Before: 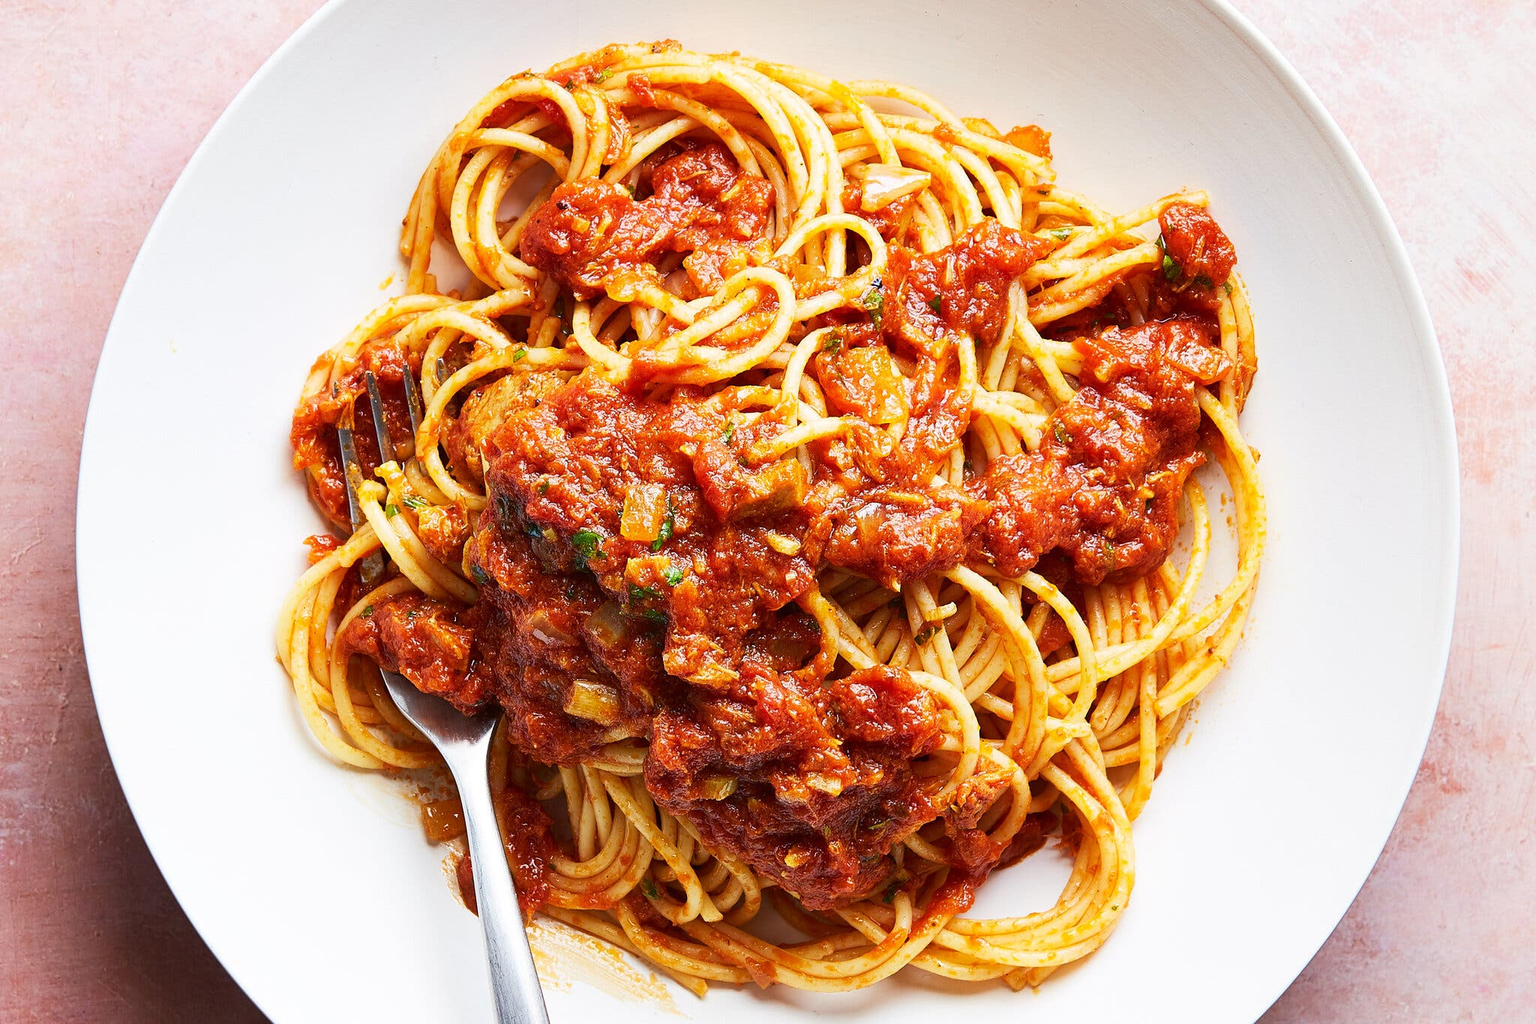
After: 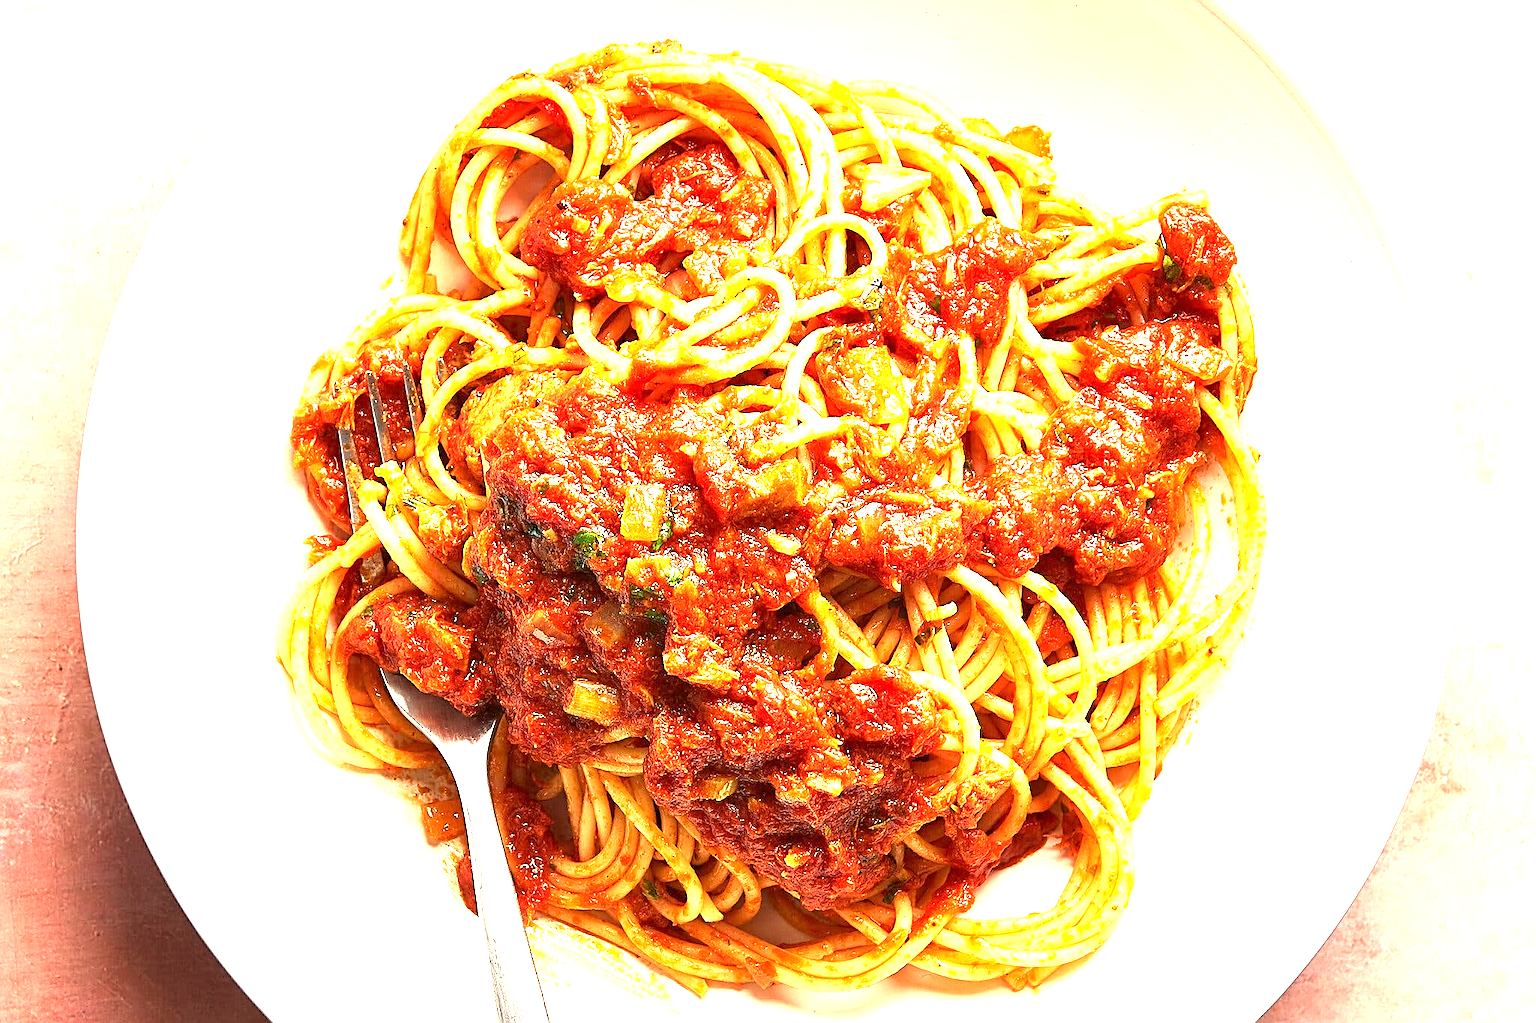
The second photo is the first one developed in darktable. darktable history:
exposure: exposure 1.223 EV, compensate highlight preservation false
white balance: red 1.123, blue 0.83
sharpen: on, module defaults
